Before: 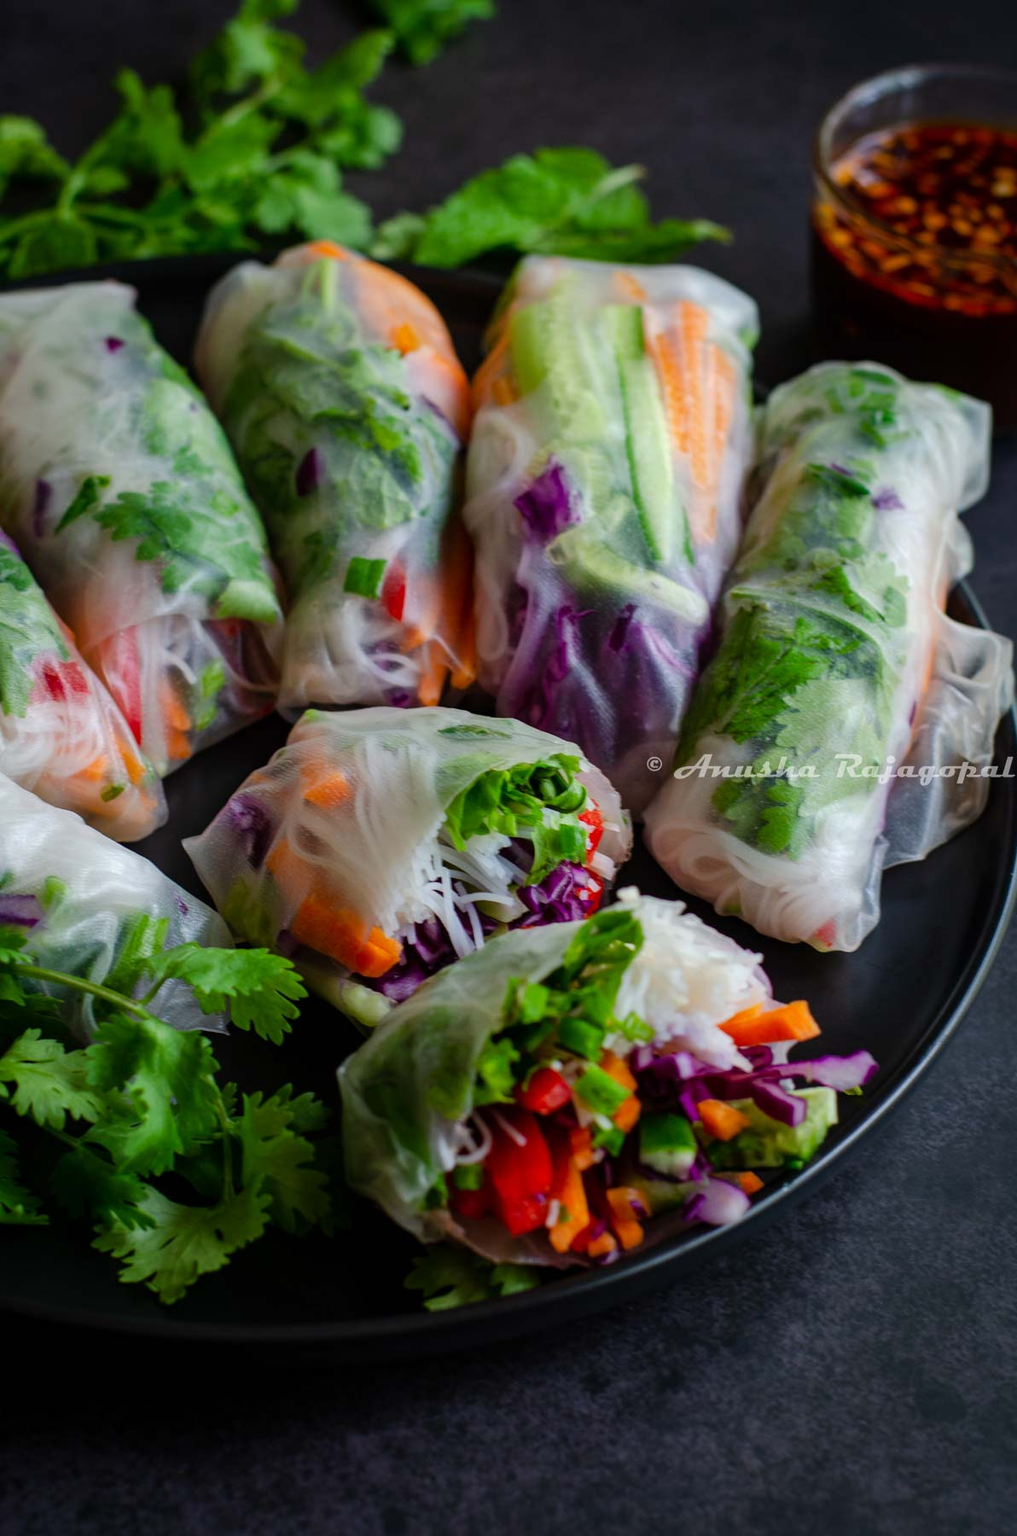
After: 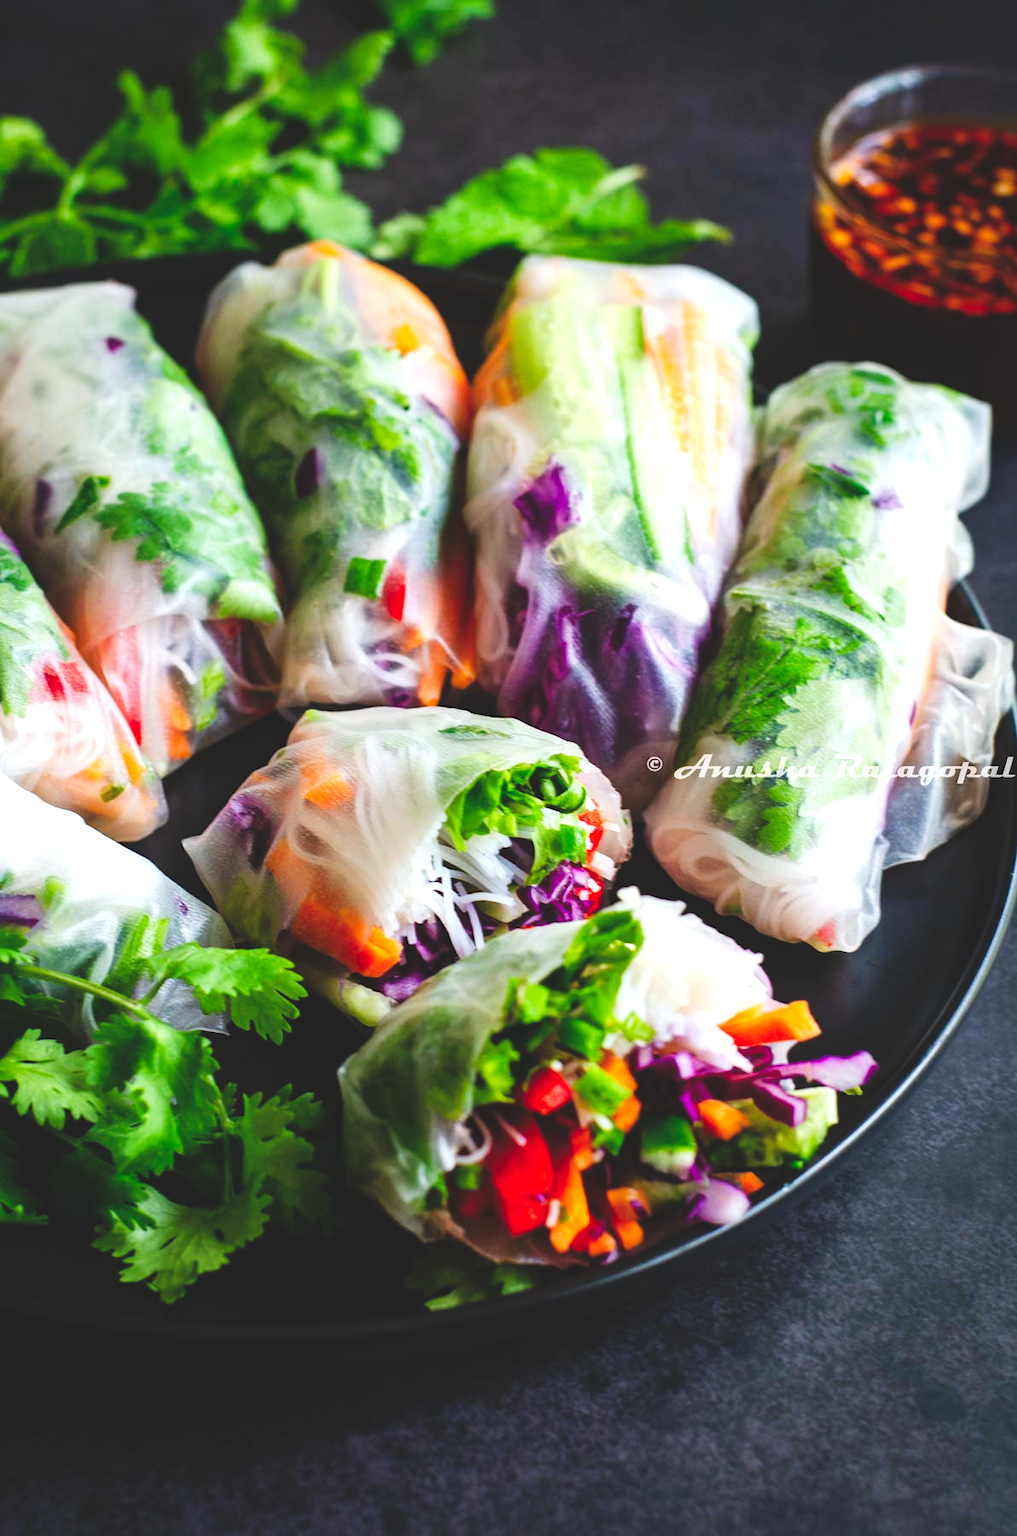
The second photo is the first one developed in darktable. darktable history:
exposure: black level correction 0, exposure 1.001 EV, compensate highlight preservation false
tone curve: curves: ch0 [(0, 0.129) (0.187, 0.207) (0.729, 0.789) (1, 1)], preserve colors none
